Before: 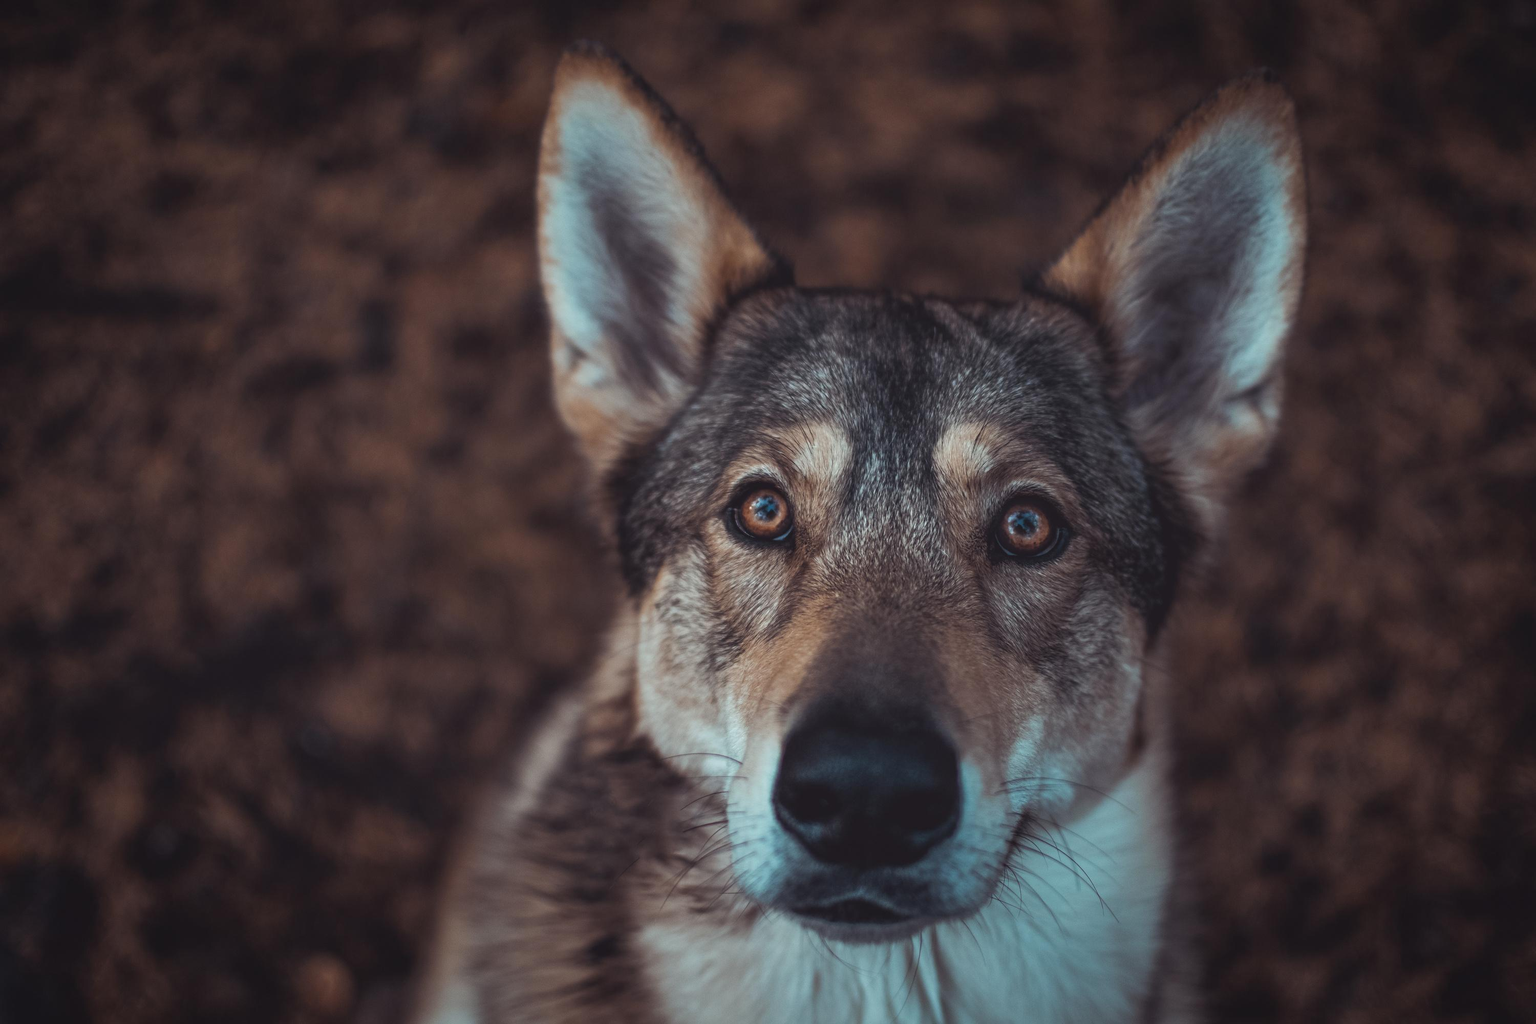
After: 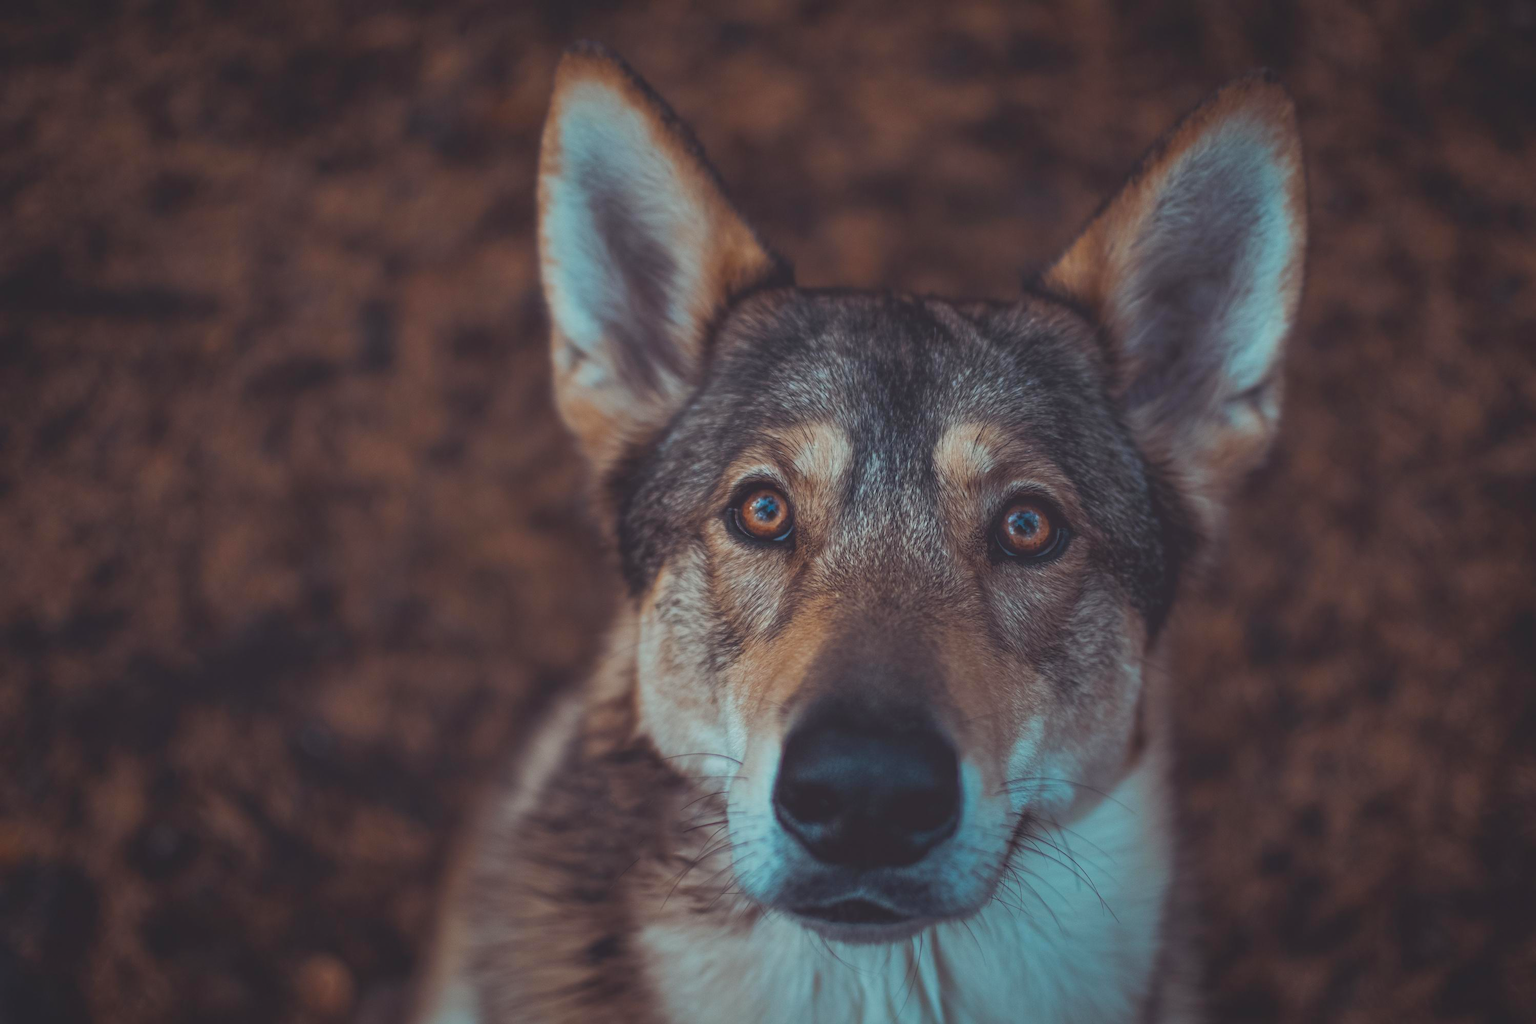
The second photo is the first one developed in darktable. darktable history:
contrast brightness saturation: contrast -0.196, saturation 0.186
